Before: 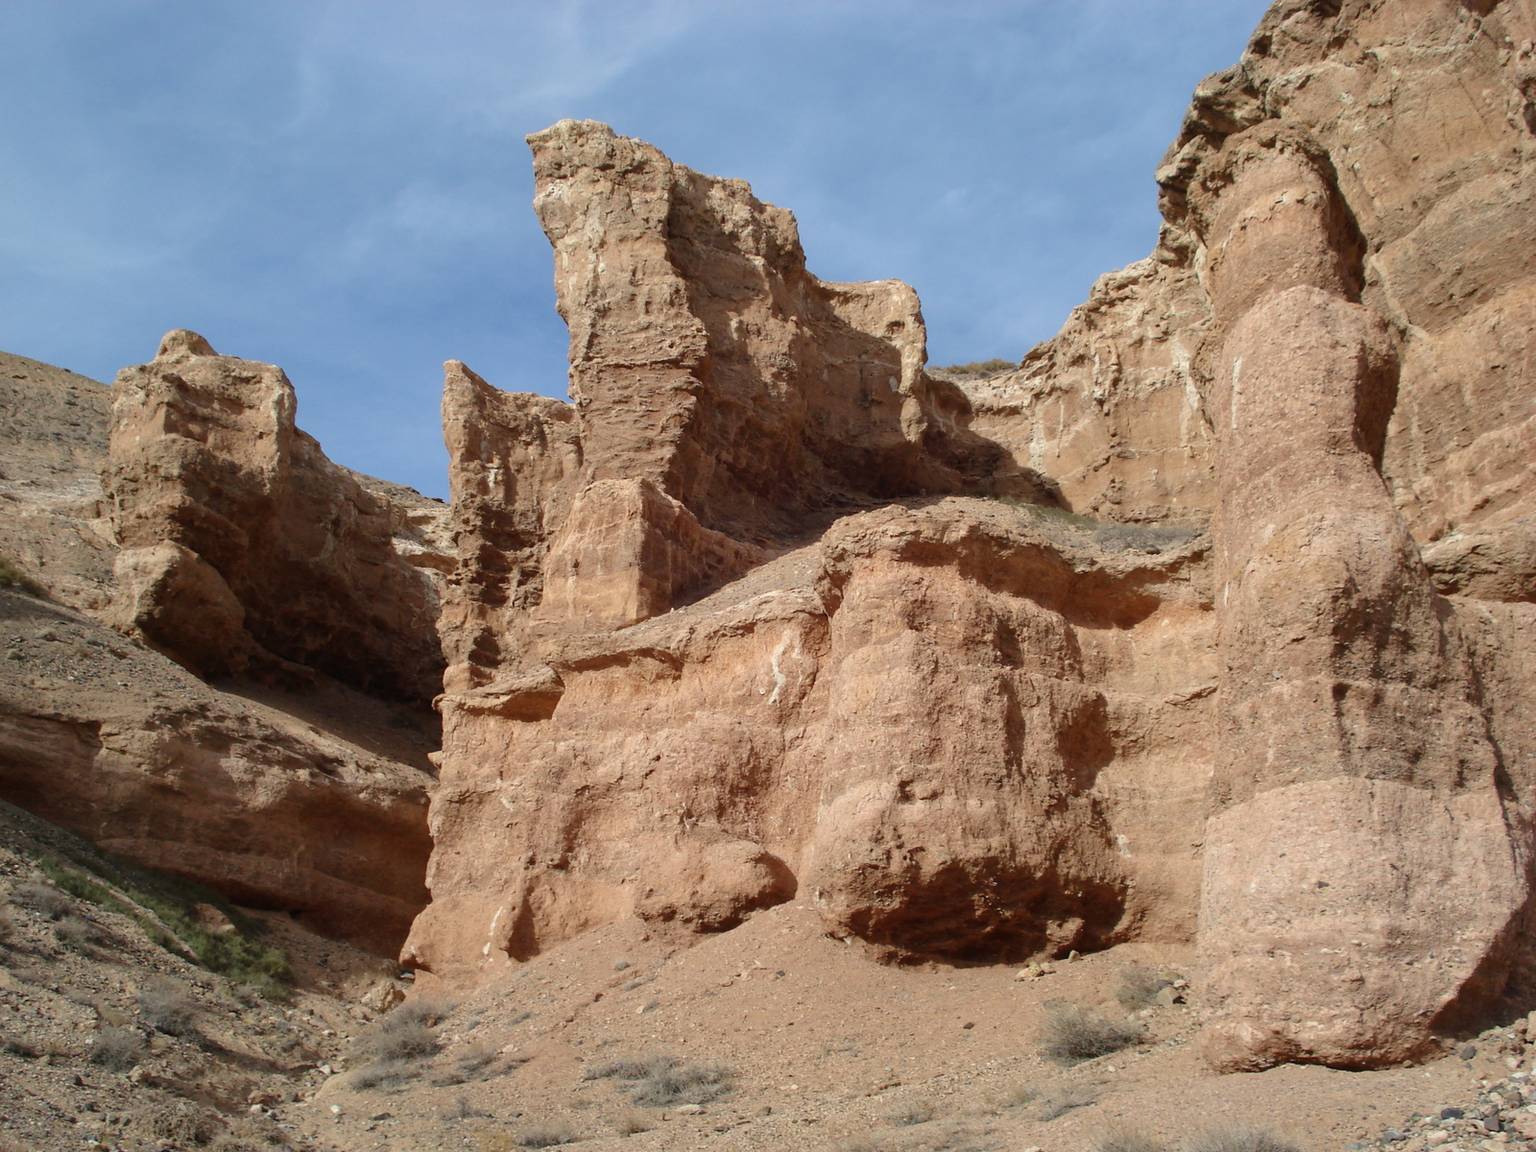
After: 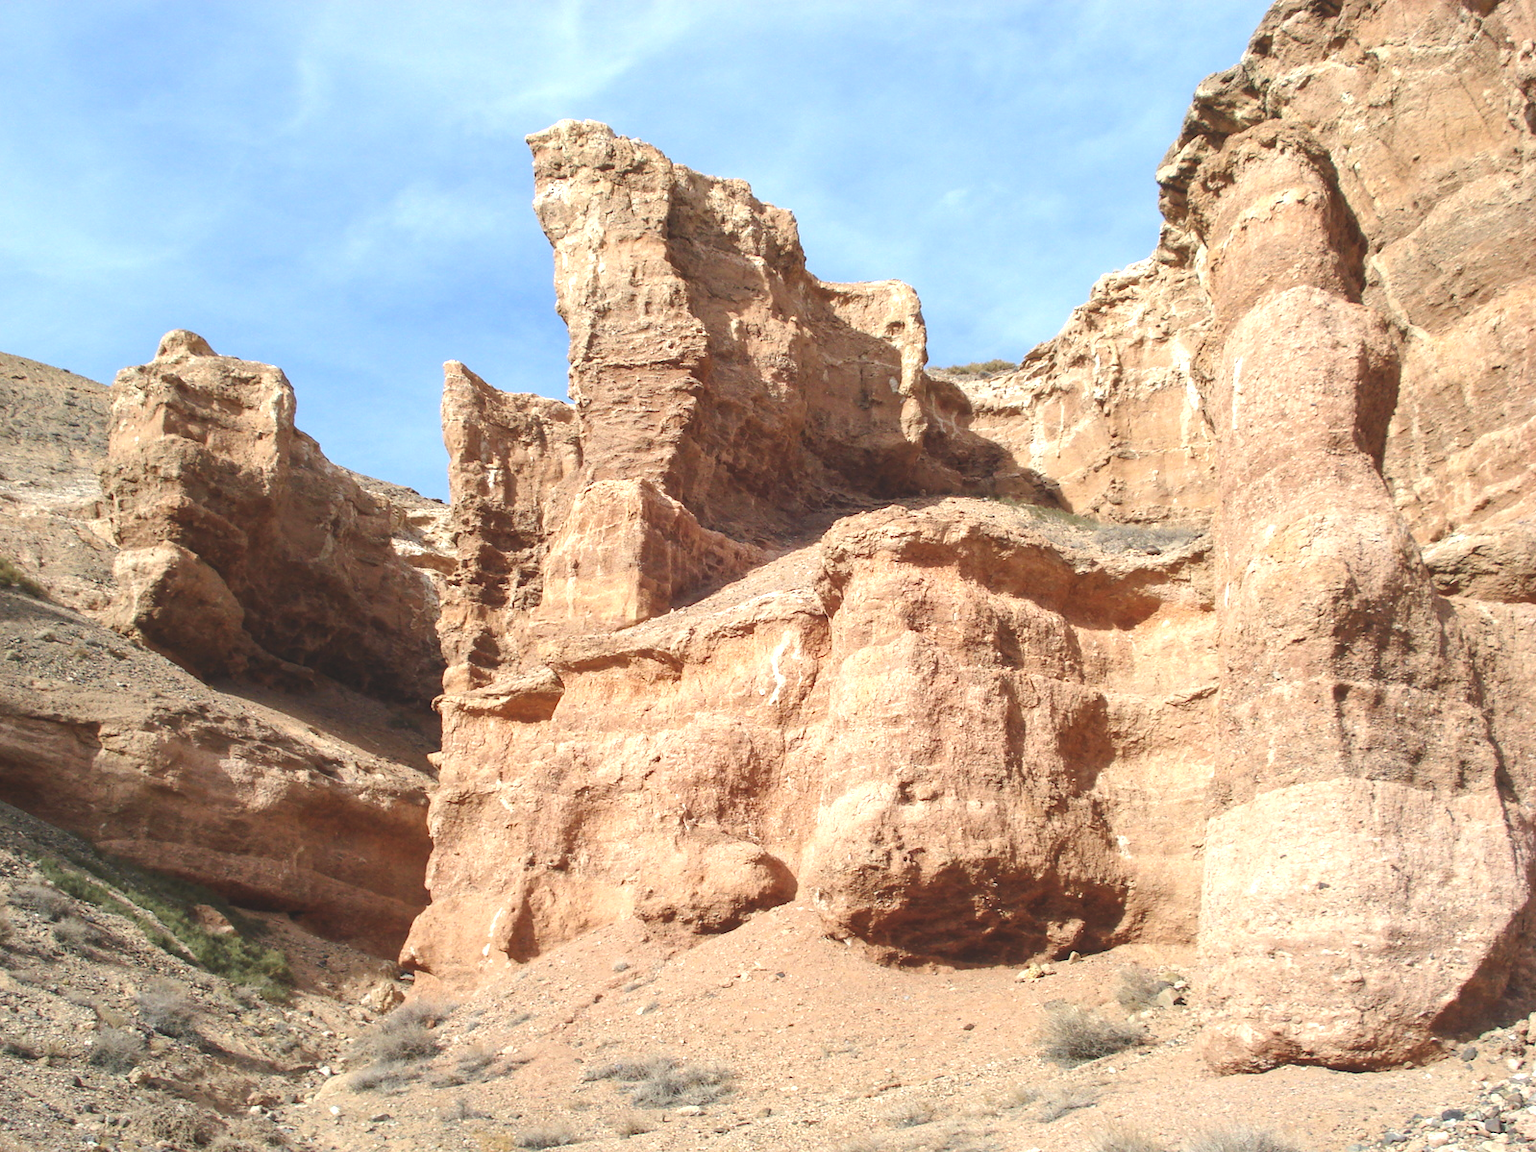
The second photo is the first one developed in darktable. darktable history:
crop and rotate: left 0.087%, bottom 0.012%
local contrast: detail 109%
exposure: black level correction -0.005, exposure 1.003 EV, compensate exposure bias true, compensate highlight preservation false
